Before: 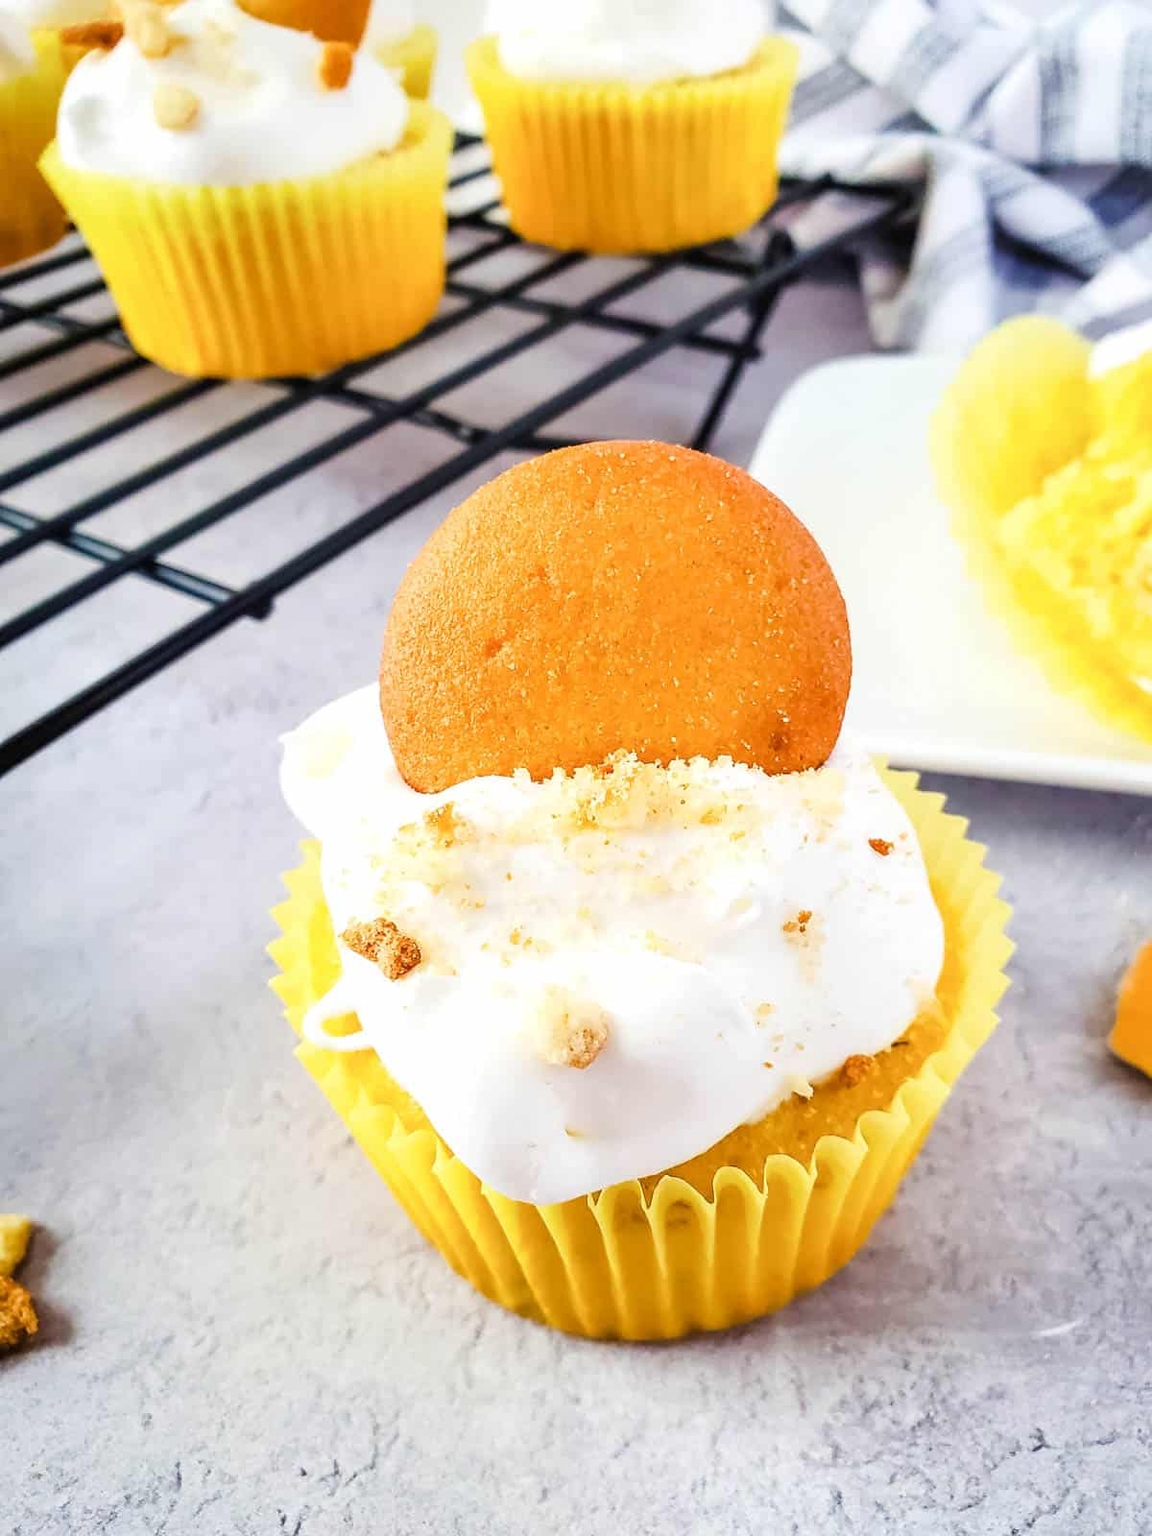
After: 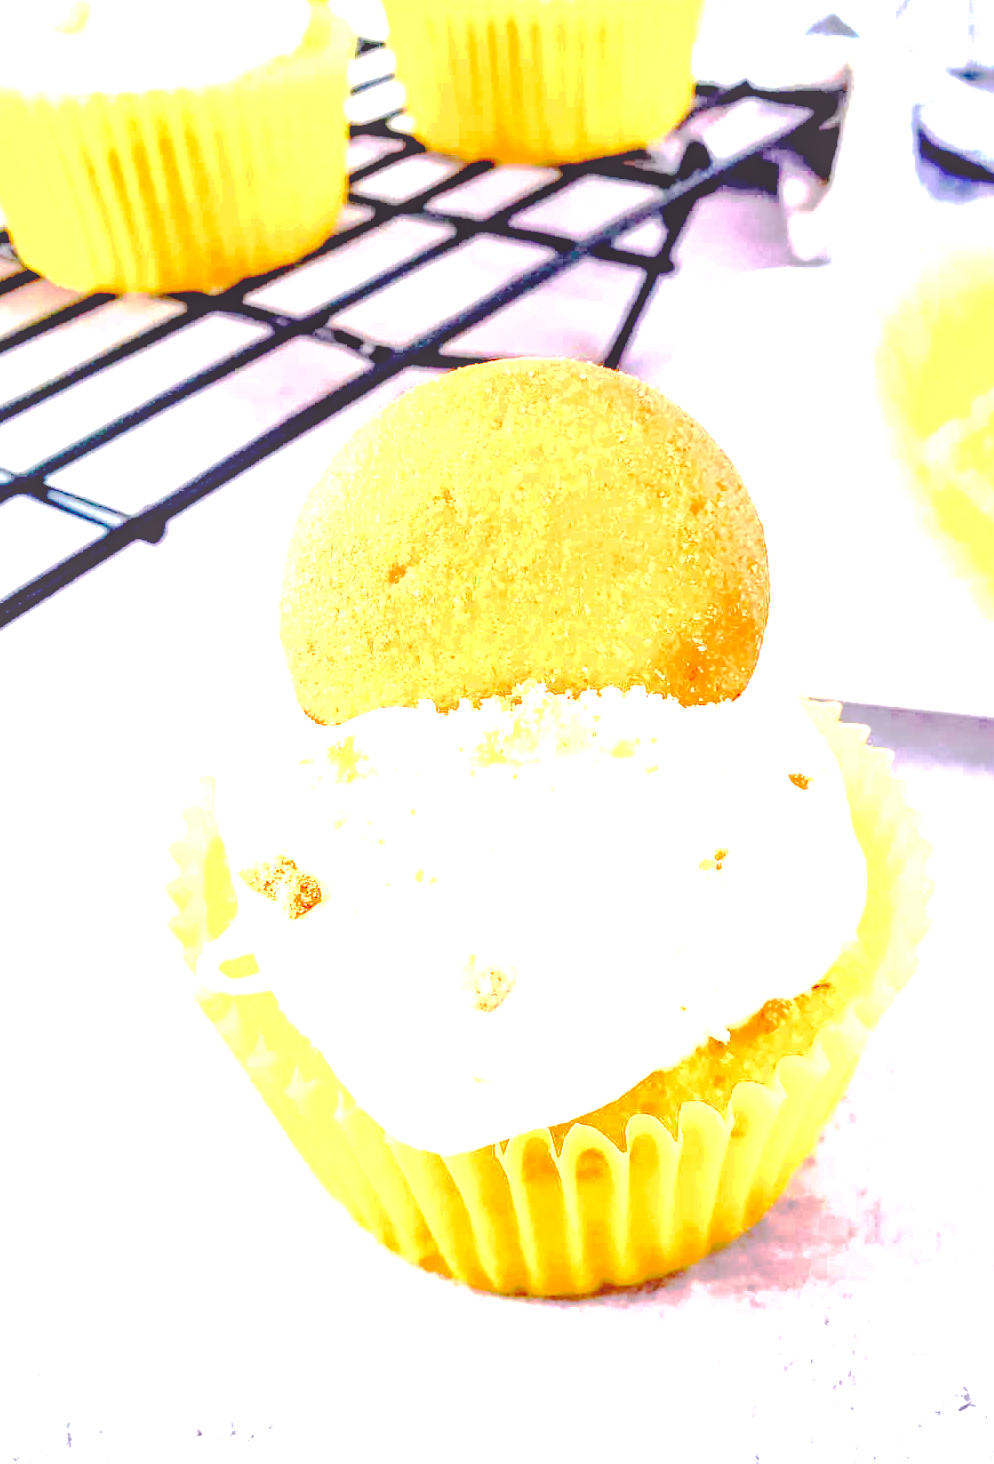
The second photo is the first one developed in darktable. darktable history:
crop: left 9.83%, top 6.325%, right 7.277%, bottom 2.154%
tone curve: curves: ch0 [(0, 0) (0.126, 0.061) (0.362, 0.382) (0.498, 0.498) (0.706, 0.712) (1, 1)]; ch1 [(0, 0) (0.5, 0.522) (0.55, 0.586) (1, 1)]; ch2 [(0, 0) (0.44, 0.424) (0.5, 0.482) (0.537, 0.538) (1, 1)], color space Lab, independent channels, preserve colors none
base curve: curves: ch0 [(0.065, 0.026) (0.236, 0.358) (0.53, 0.546) (0.777, 0.841) (0.924, 0.992)], preserve colors none
exposure: black level correction 0, exposure 1.448 EV, compensate highlight preservation false
local contrast: on, module defaults
